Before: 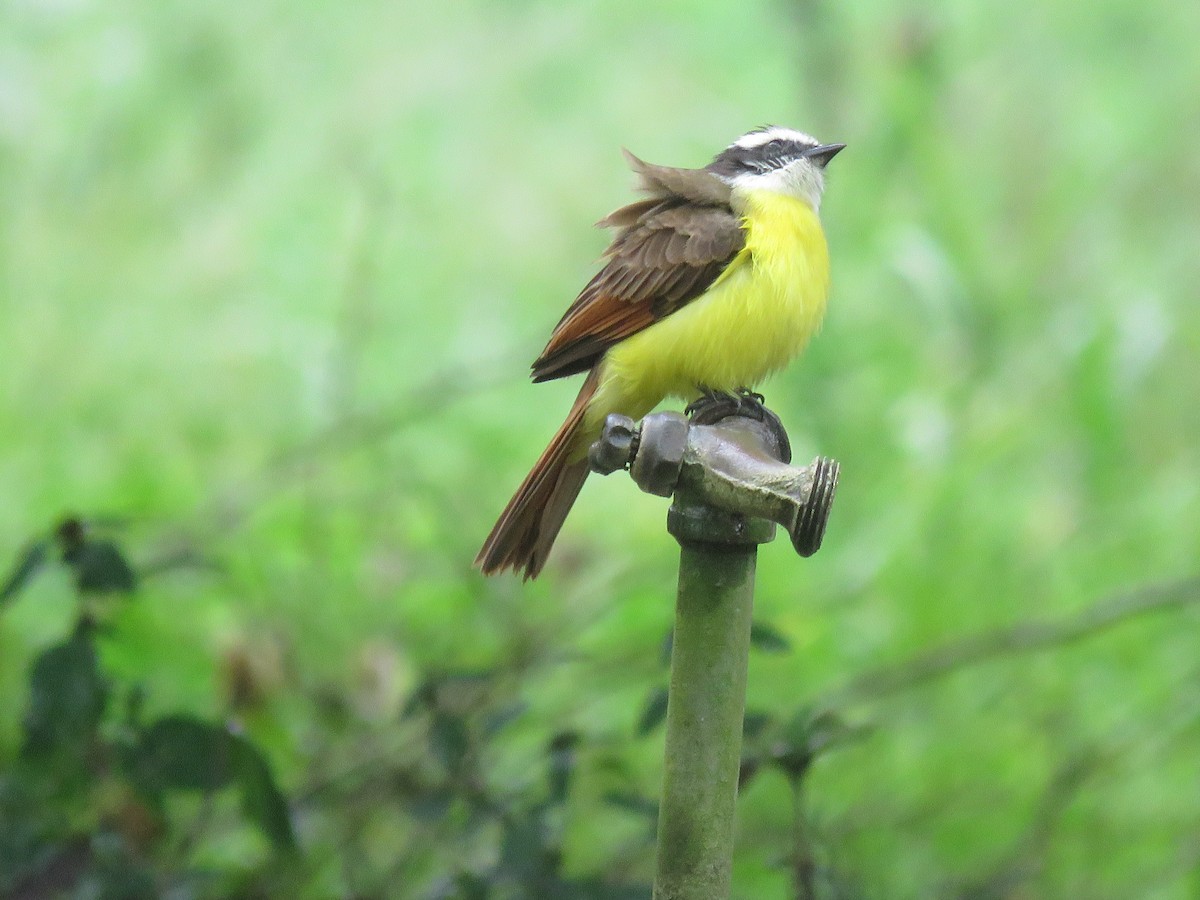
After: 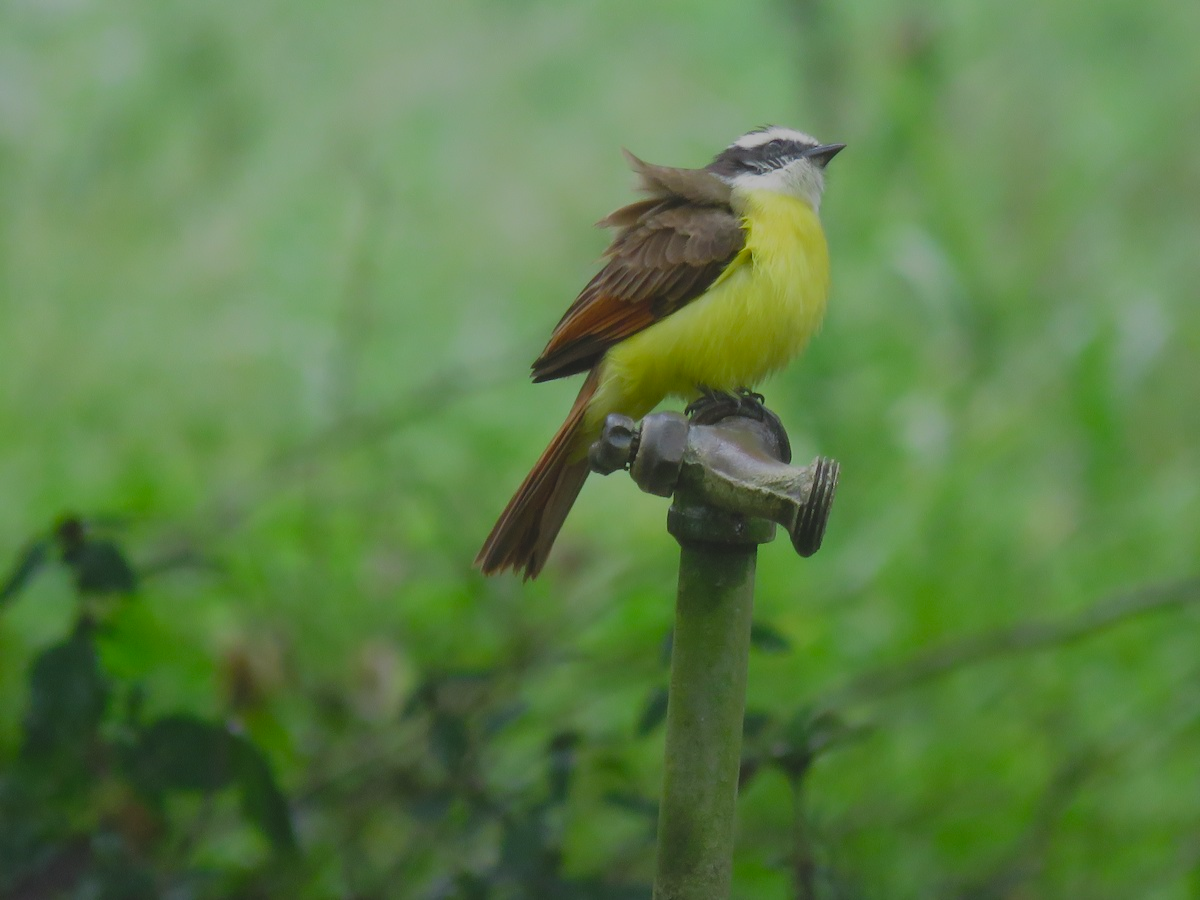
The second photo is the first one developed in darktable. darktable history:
contrast brightness saturation: contrast -0.02, brightness -0.01, saturation 0.03
exposure: black level correction -0.016, exposure -1.018 EV, compensate highlight preservation false
contrast equalizer: y [[0.5 ×4, 0.467, 0.376], [0.5 ×6], [0.5 ×6], [0 ×6], [0 ×6]]
color balance rgb: perceptual saturation grading › global saturation 20%, perceptual saturation grading › highlights -25%, perceptual saturation grading › shadows 25%
